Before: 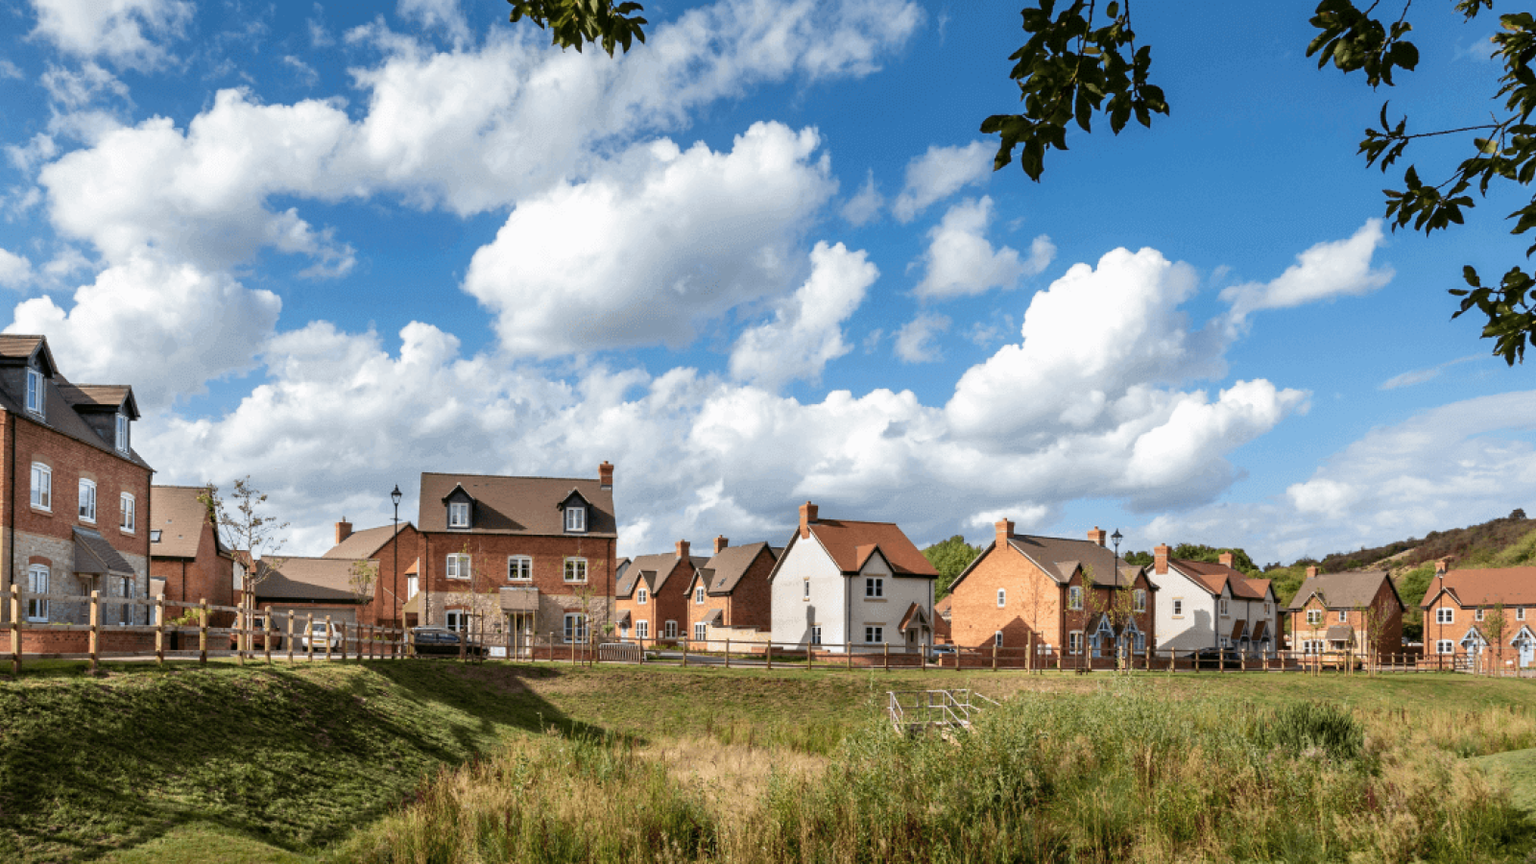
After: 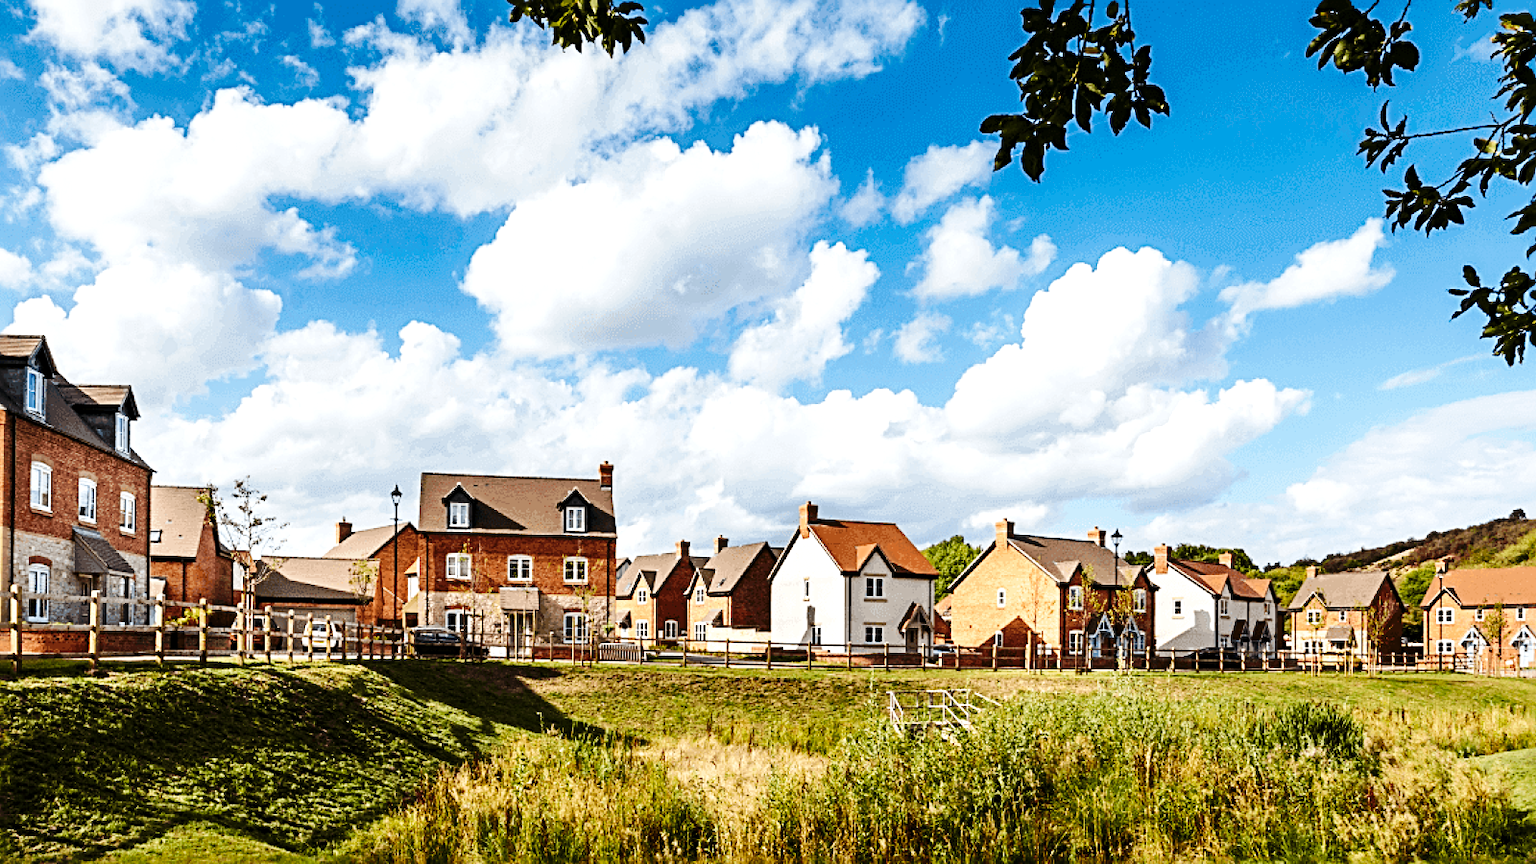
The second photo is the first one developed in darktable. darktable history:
color balance rgb: power › chroma 0.267%, power › hue 62.2°, perceptual saturation grading › global saturation 8.525%, perceptual brilliance grading › highlights 19.758%, perceptual brilliance grading › mid-tones 20.23%, perceptual brilliance grading › shadows -20.473%, saturation formula JzAzBz (2021)
base curve: curves: ch0 [(0, 0) (0.036, 0.025) (0.121, 0.166) (0.206, 0.329) (0.605, 0.79) (1, 1)], preserve colors none
sharpen: radius 3.05, amount 0.756
